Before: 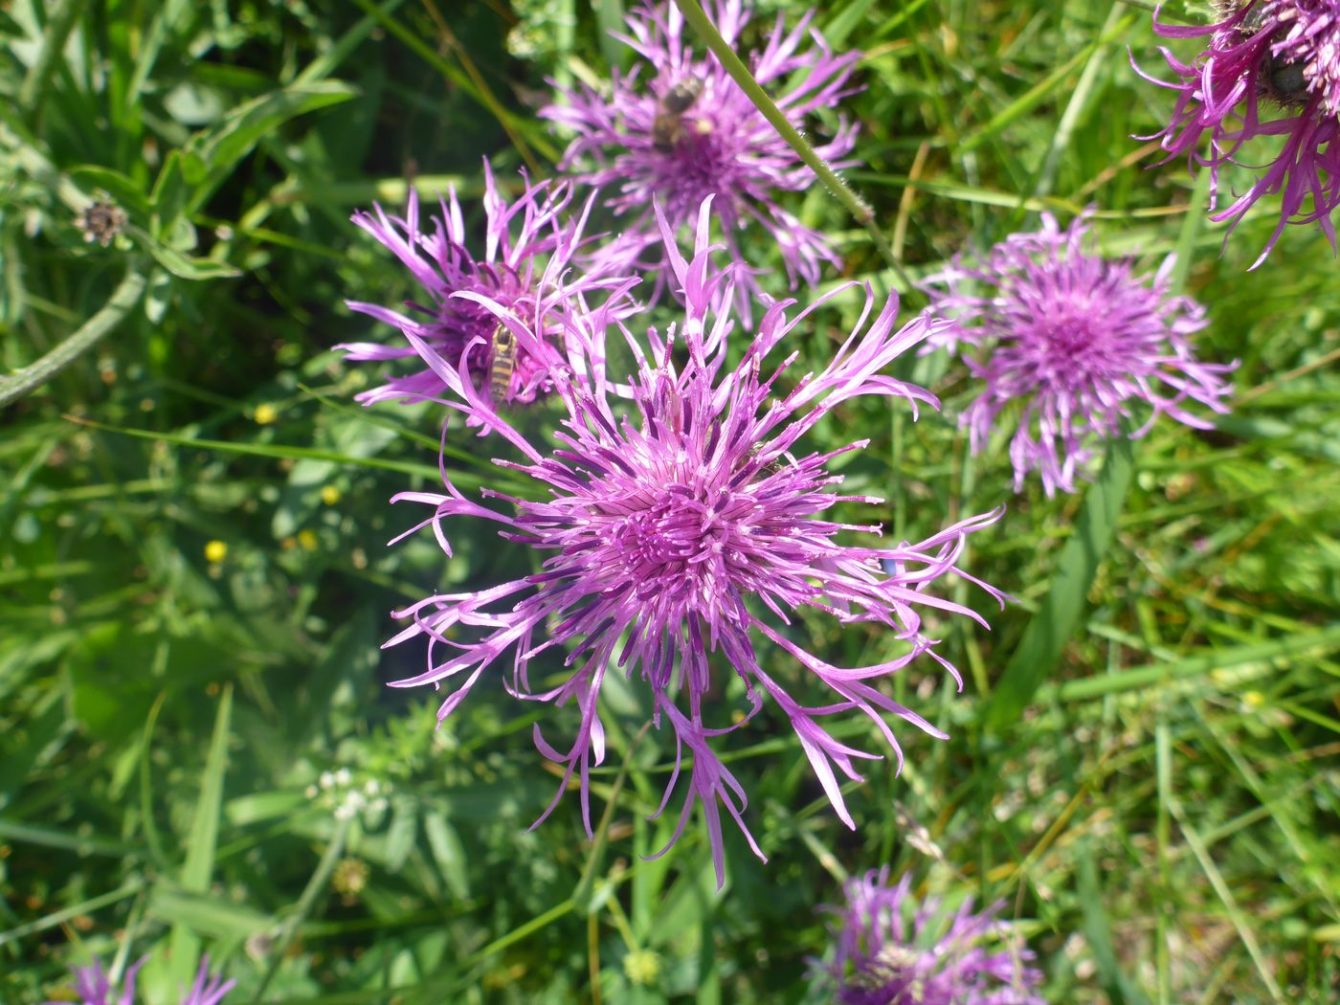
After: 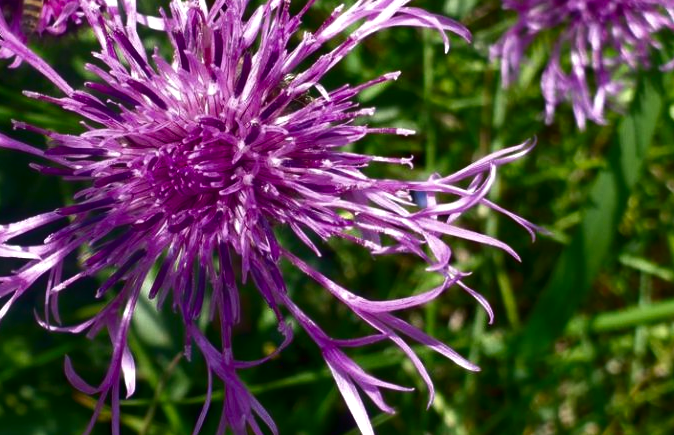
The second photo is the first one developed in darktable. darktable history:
crop: left 35.03%, top 36.625%, right 14.663%, bottom 20.057%
exposure: exposure 0.2 EV, compensate highlight preservation false
contrast brightness saturation: brightness -0.52
